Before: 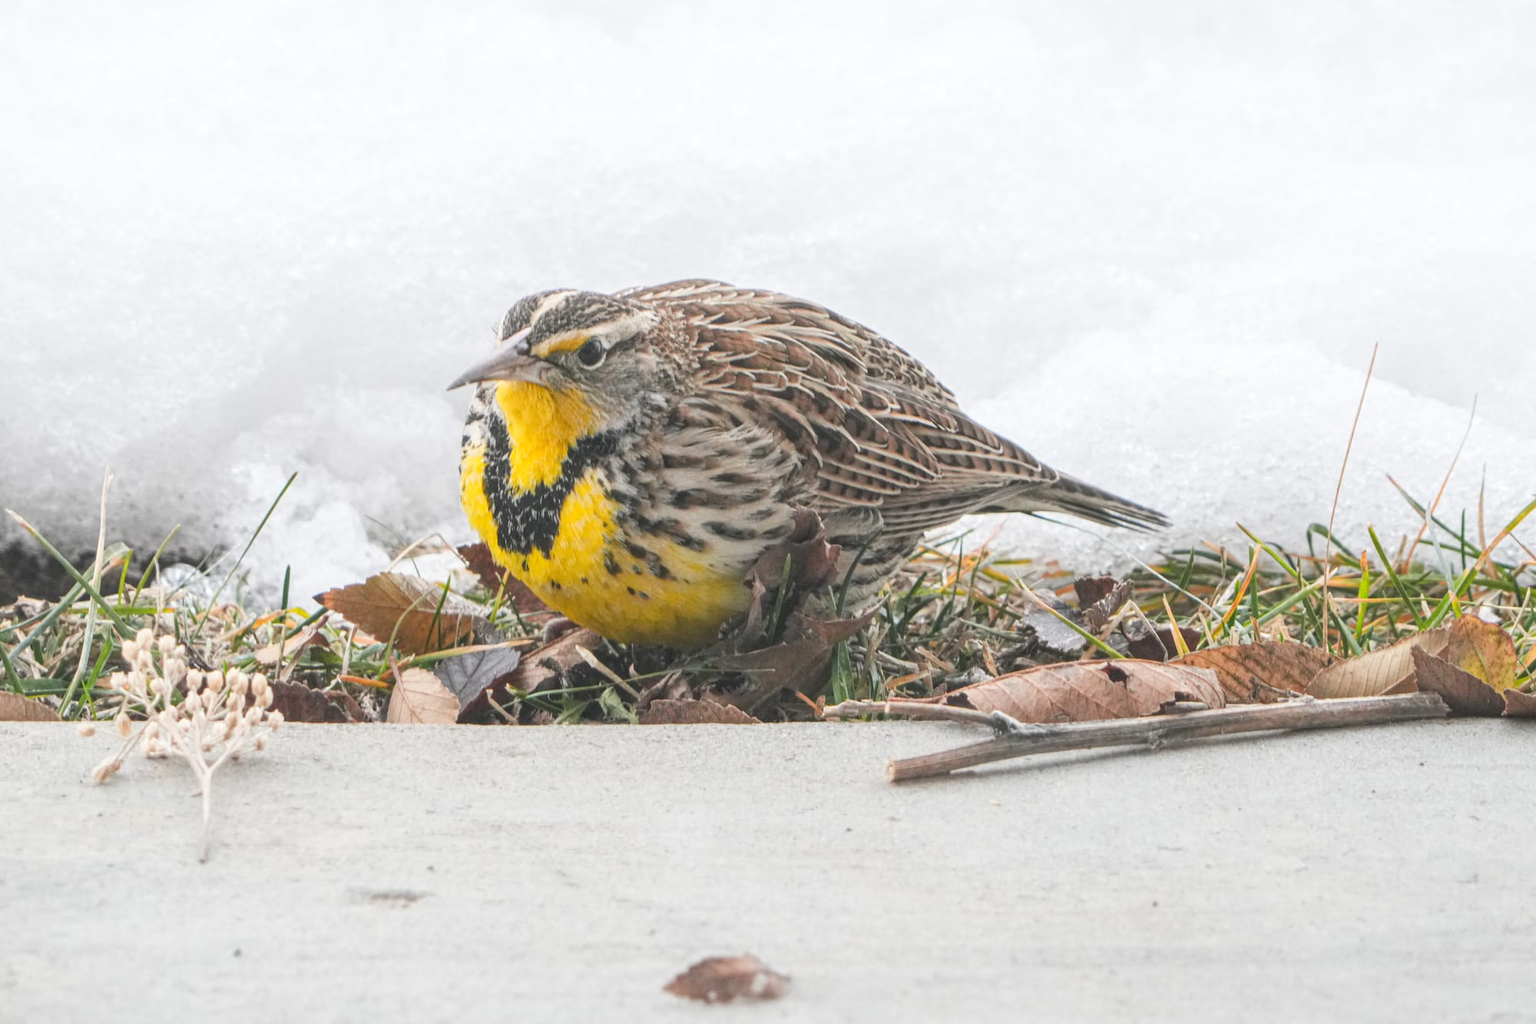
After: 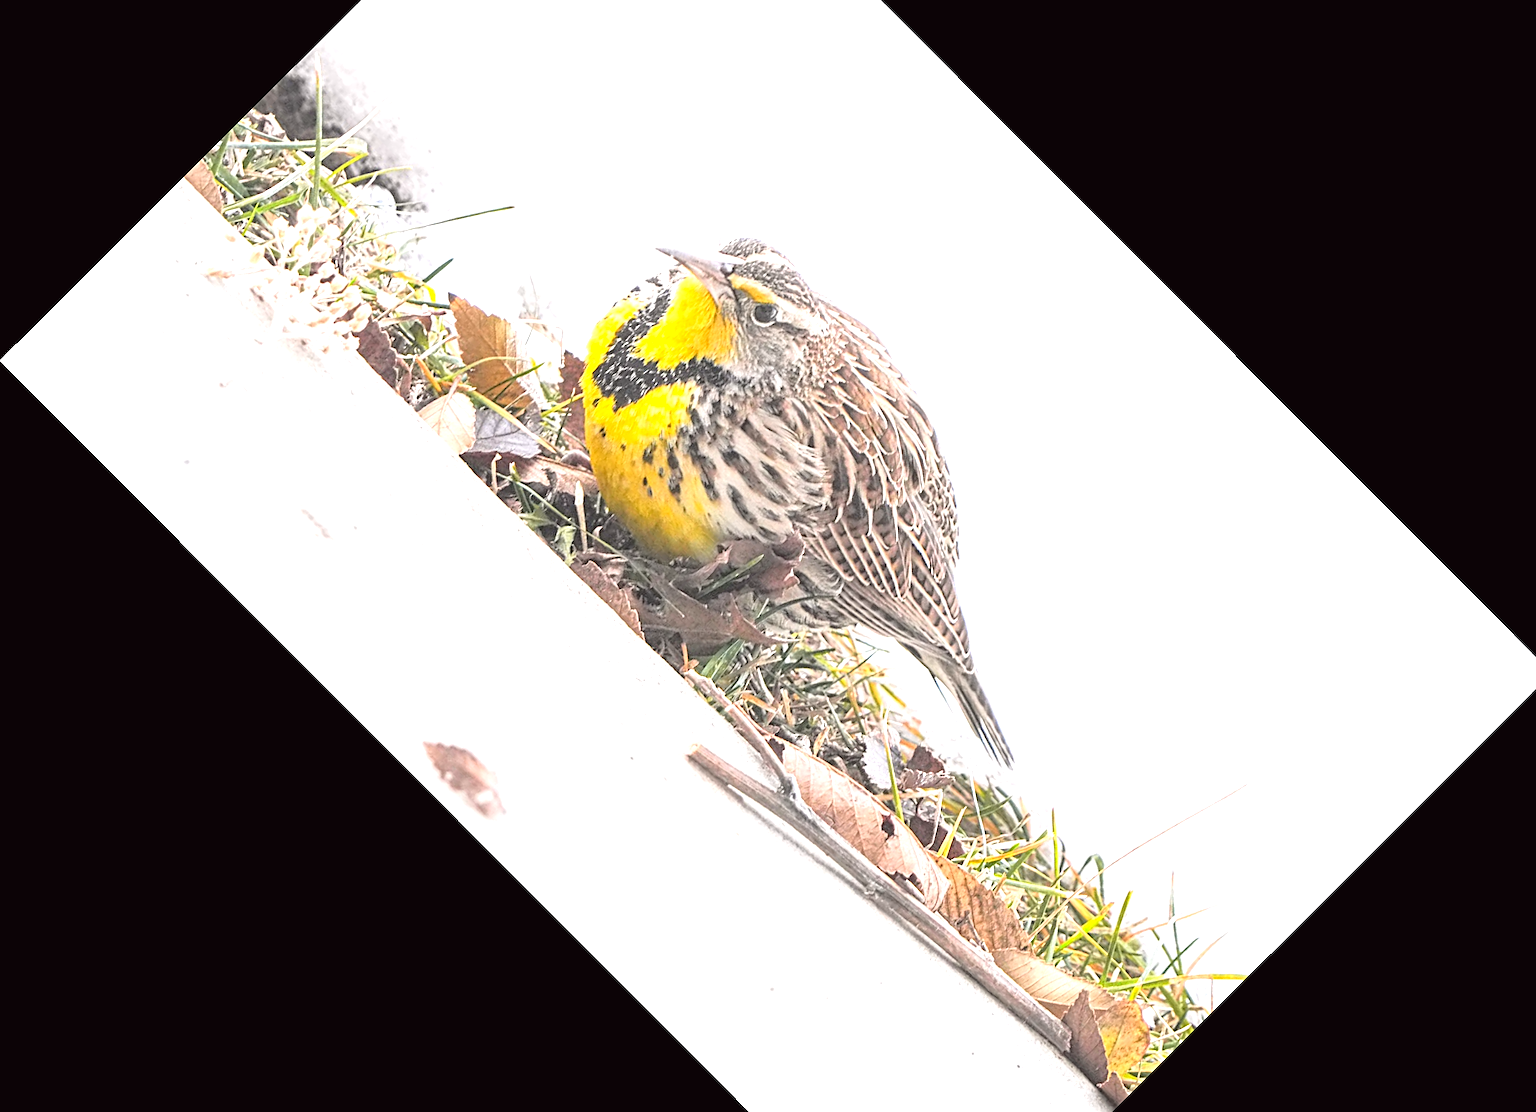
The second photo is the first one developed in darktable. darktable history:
exposure: exposure 1.09 EV, compensate highlight preservation false
sharpen: radius 2.599, amount 0.682
tone curve: curves: ch0 [(0.003, 0.015) (0.104, 0.07) (0.236, 0.218) (0.401, 0.443) (0.495, 0.55) (0.65, 0.68) (0.832, 0.858) (1, 0.977)]; ch1 [(0, 0) (0.161, 0.092) (0.35, 0.33) (0.379, 0.401) (0.45, 0.466) (0.489, 0.499) (0.55, 0.56) (0.621, 0.615) (0.718, 0.734) (1, 1)]; ch2 [(0, 0) (0.369, 0.427) (0.44, 0.434) (0.502, 0.501) (0.557, 0.55) (0.586, 0.59) (1, 1)], color space Lab, independent channels, preserve colors none
crop and rotate: angle -45.07°, top 16.706%, right 0.953%, bottom 11.618%
